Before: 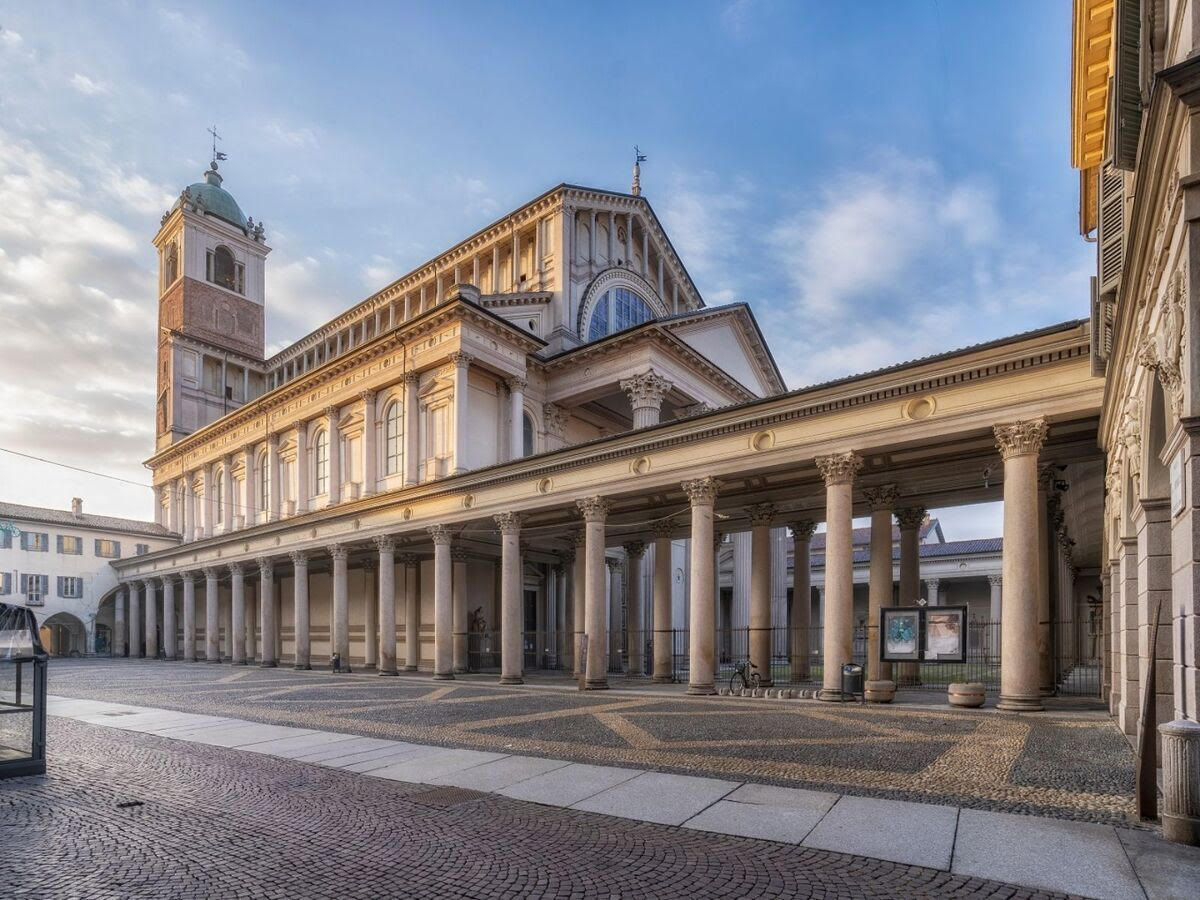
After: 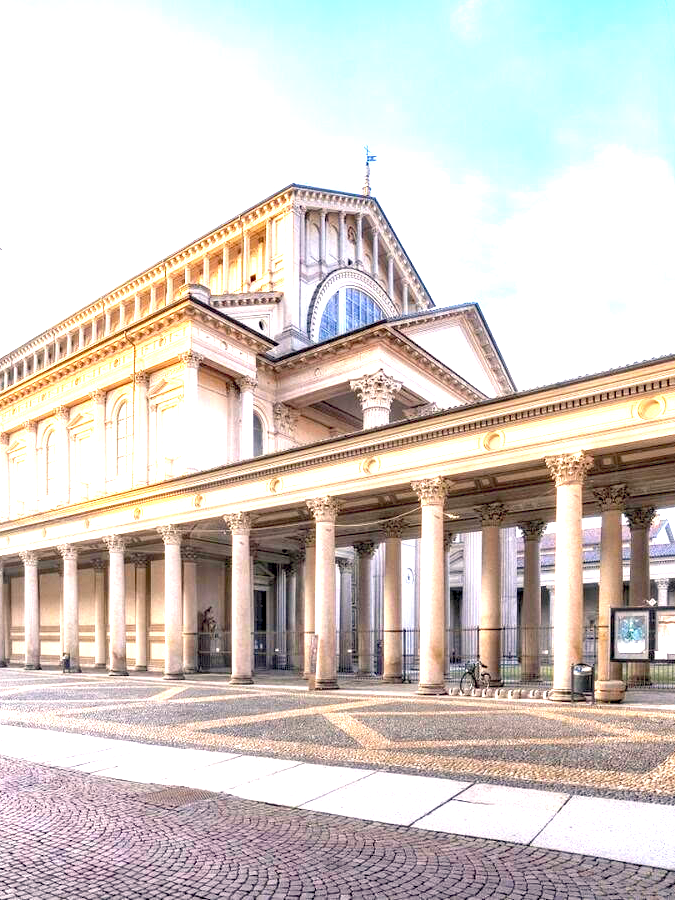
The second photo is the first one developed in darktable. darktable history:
crop and rotate: left 22.516%, right 21.234%
color balance rgb: shadows lift › hue 87.51°, highlights gain › chroma 1.62%, highlights gain › hue 55.1°, global offset › chroma 0.06%, global offset › hue 253.66°, linear chroma grading › global chroma 0.5%
exposure: black level correction 0.005, exposure 2.084 EV, compensate highlight preservation false
